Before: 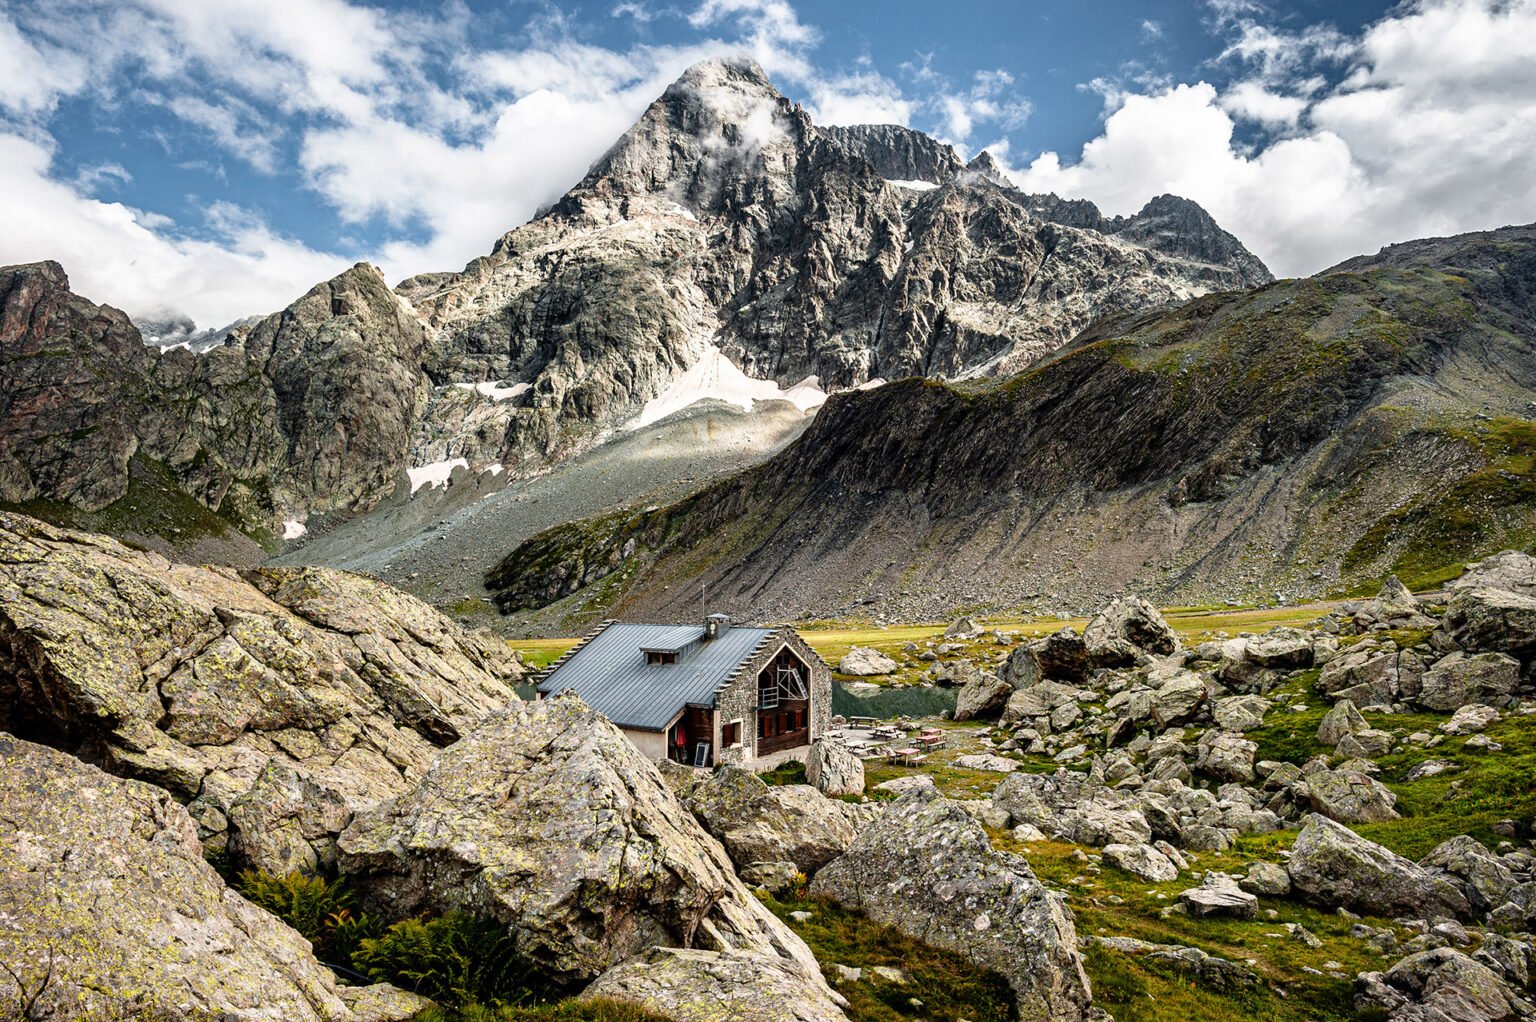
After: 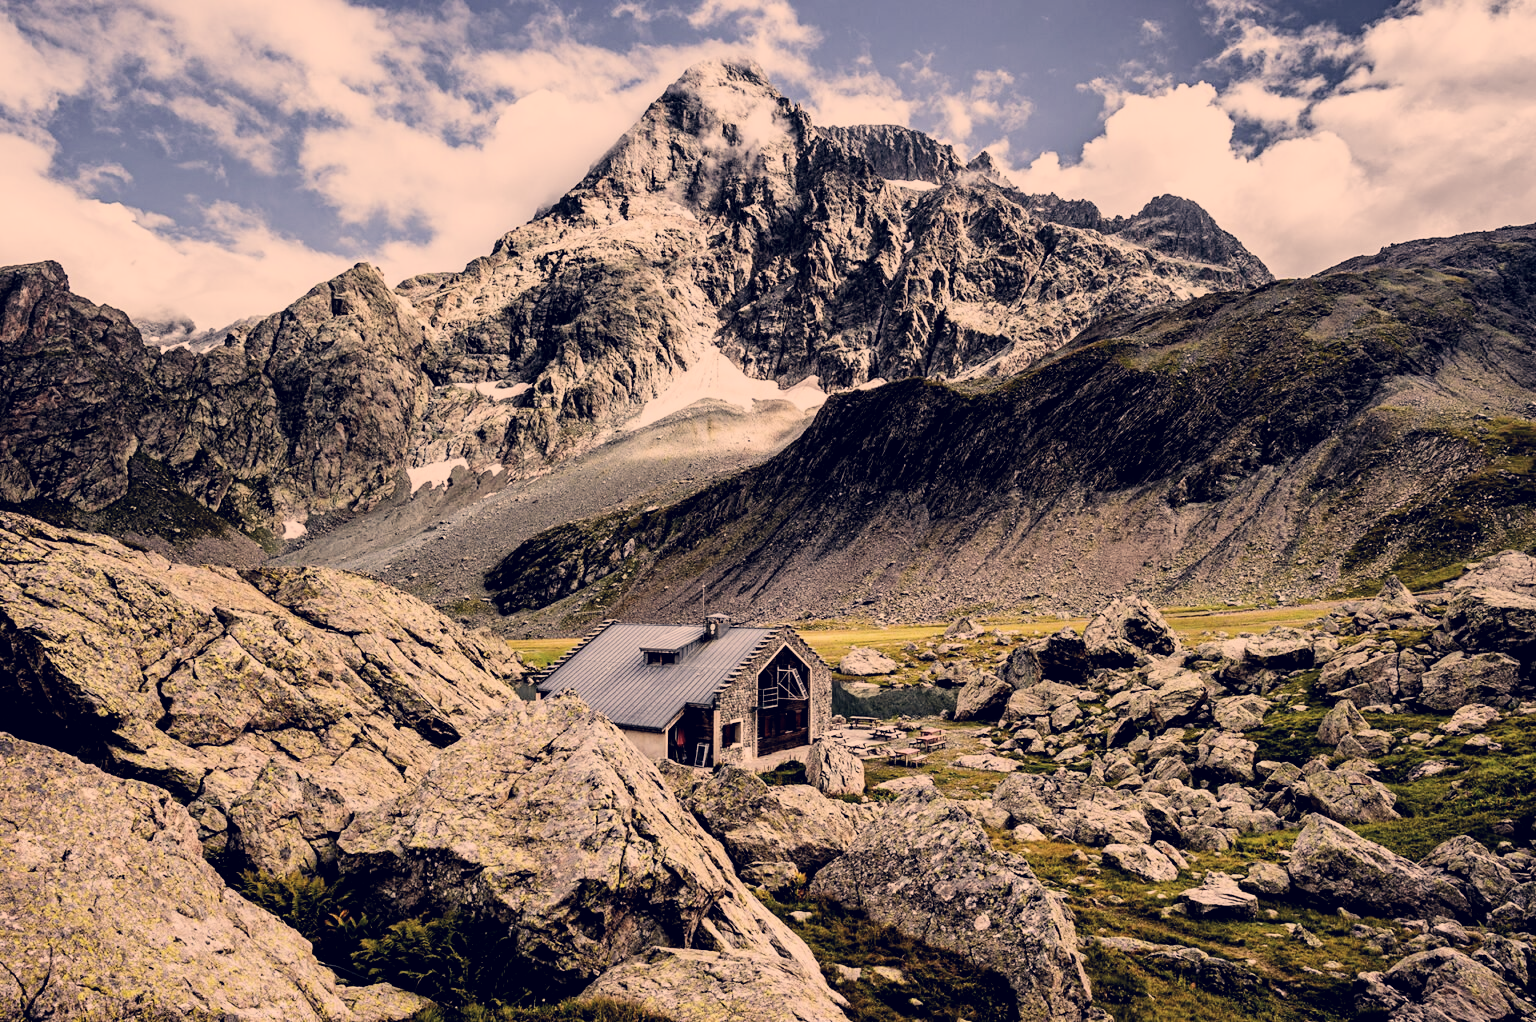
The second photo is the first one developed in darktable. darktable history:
color correction: highlights a* 19.6, highlights b* 27.84, shadows a* 3.4, shadows b* -17.28, saturation 0.745
filmic rgb: black relative exposure -5.04 EV, white relative exposure 3.96 EV, hardness 2.88, contrast 1.297, contrast in shadows safe
